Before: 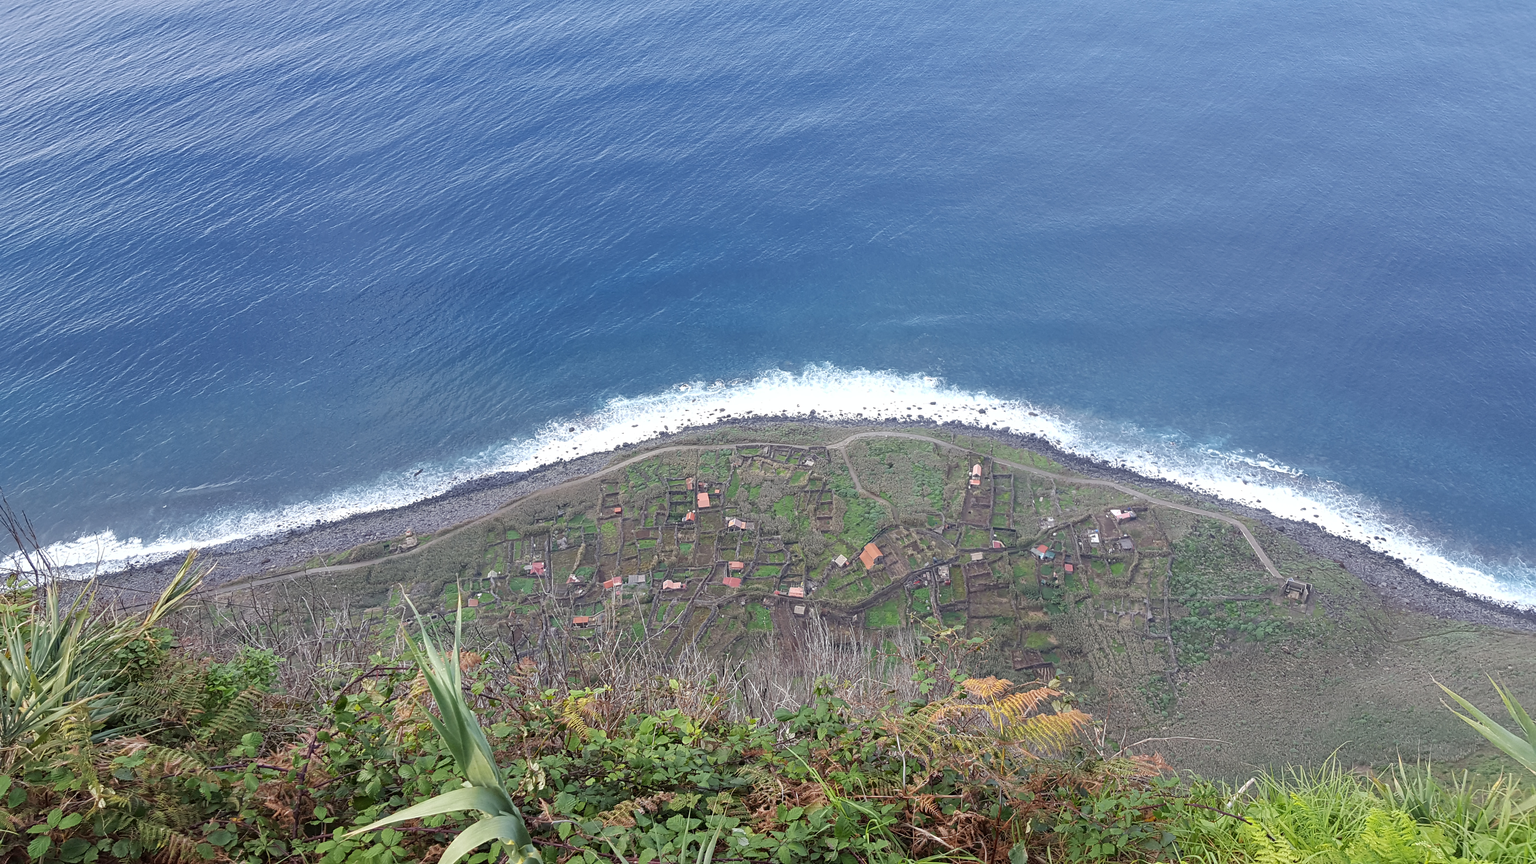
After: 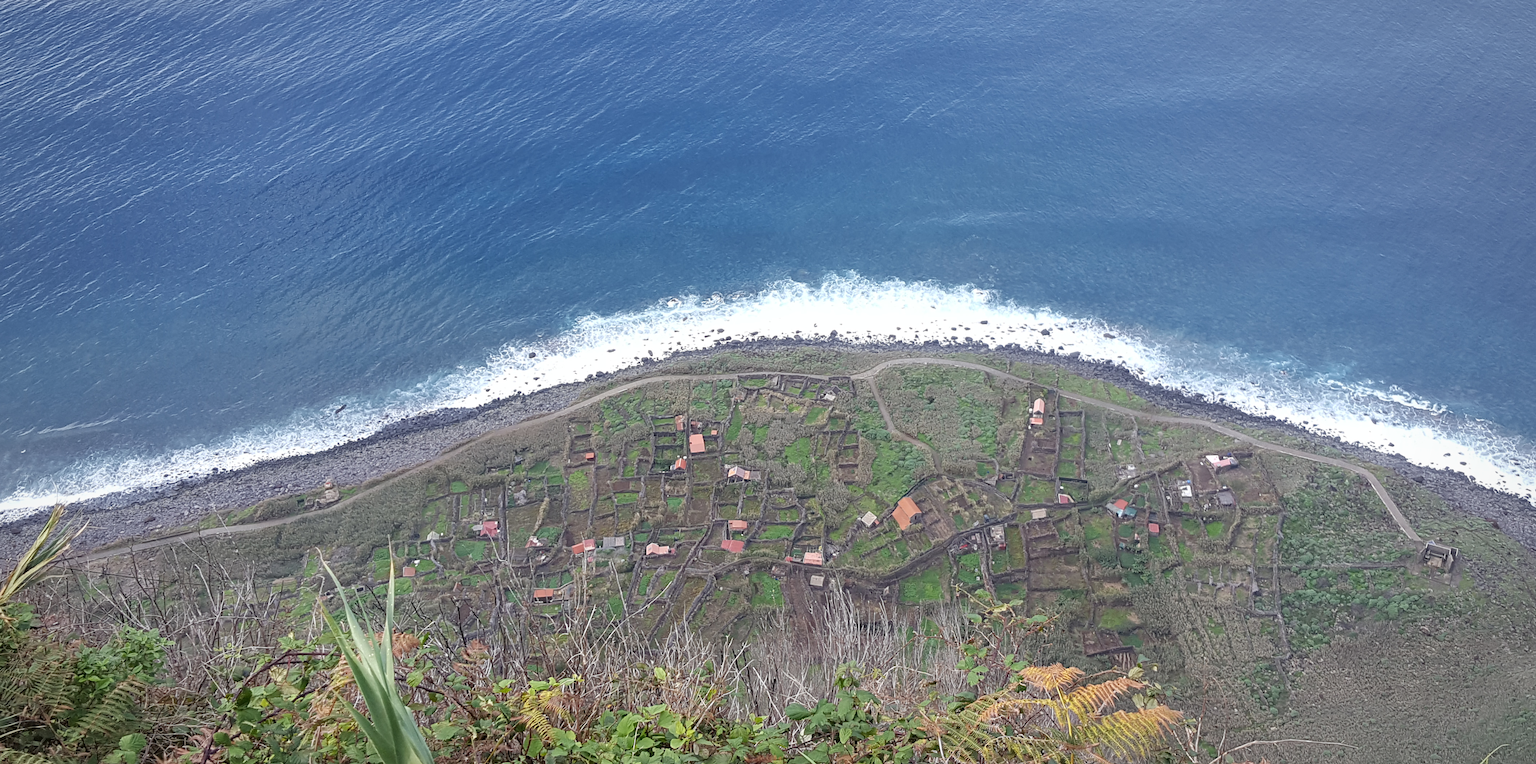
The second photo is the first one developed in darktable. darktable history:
crop: left 9.529%, top 16.881%, right 10.49%, bottom 12.397%
vignetting: fall-off radius 98.73%, brightness -0.413, saturation -0.298, width/height ratio 1.343
